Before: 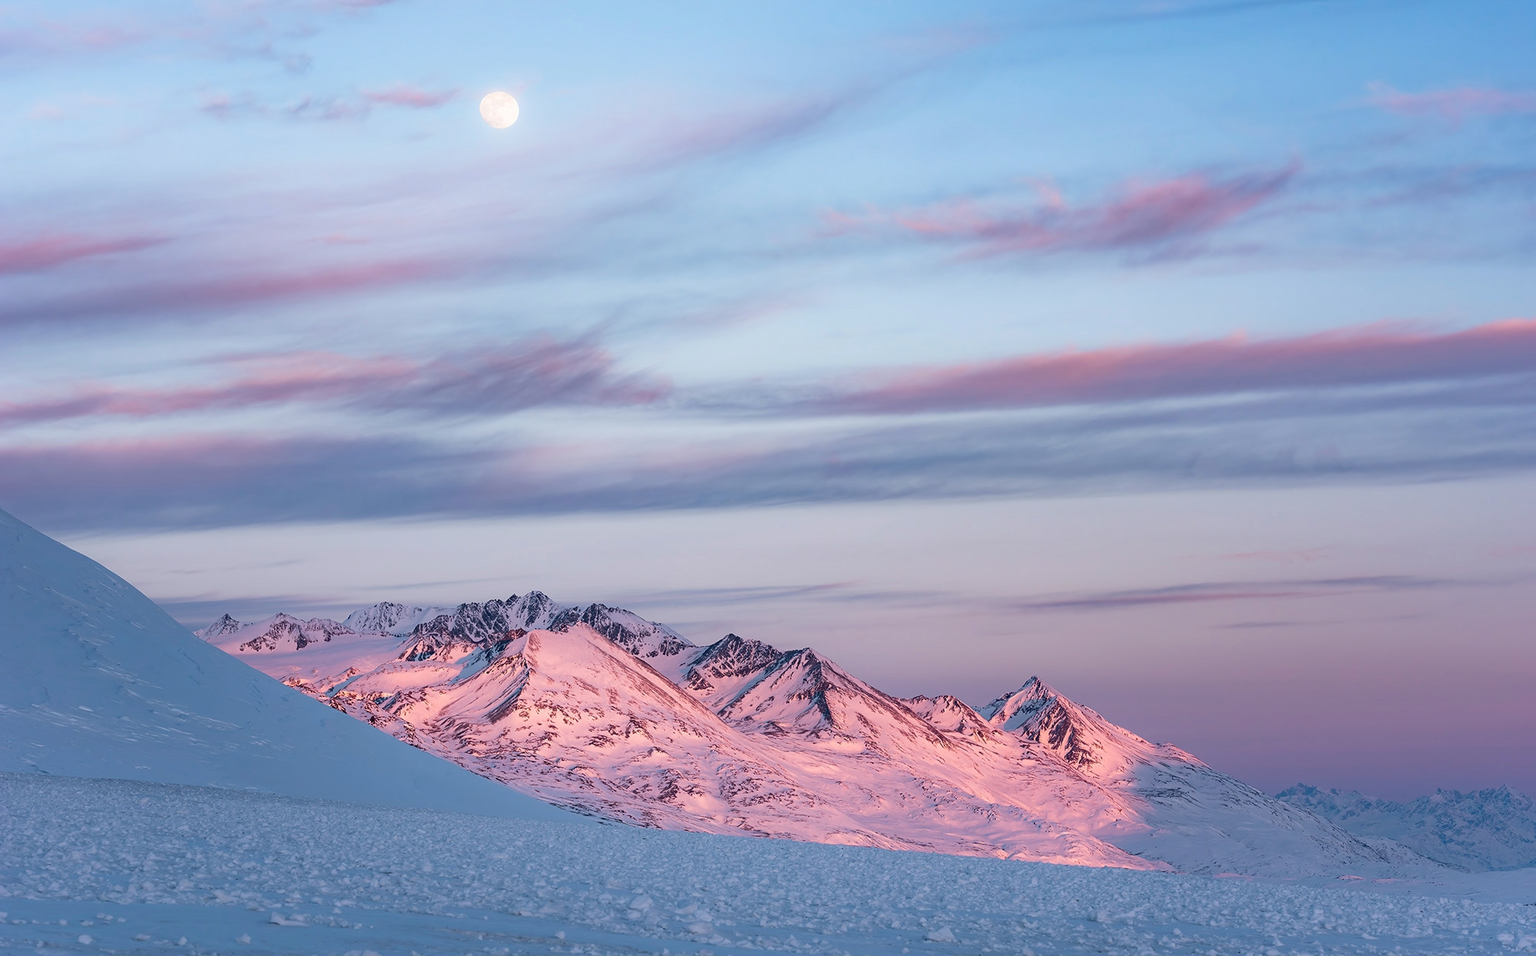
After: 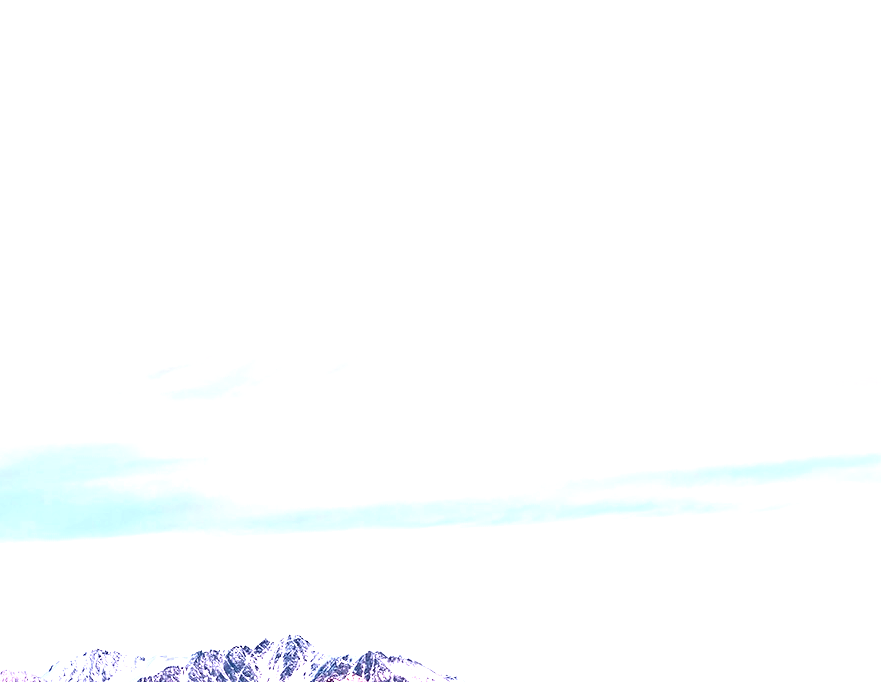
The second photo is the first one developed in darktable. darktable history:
crop: left 20.248%, top 10.86%, right 35.675%, bottom 34.321%
exposure: exposure 2.25 EV, compensate highlight preservation false
